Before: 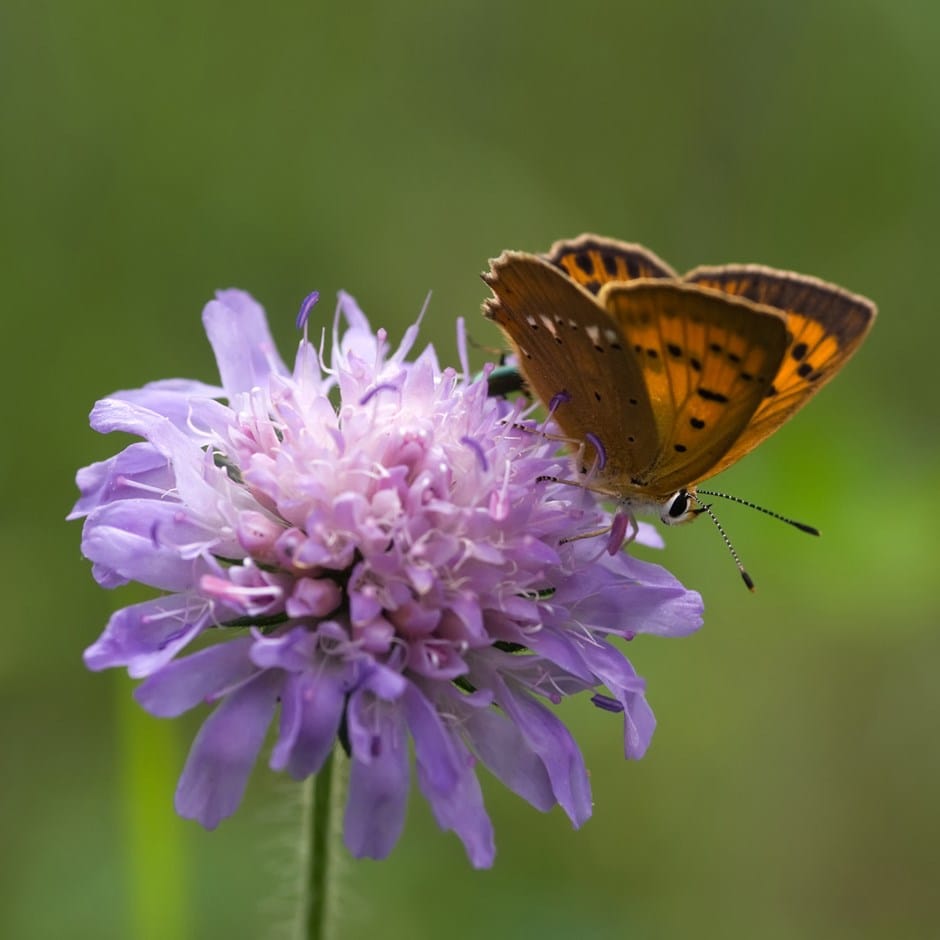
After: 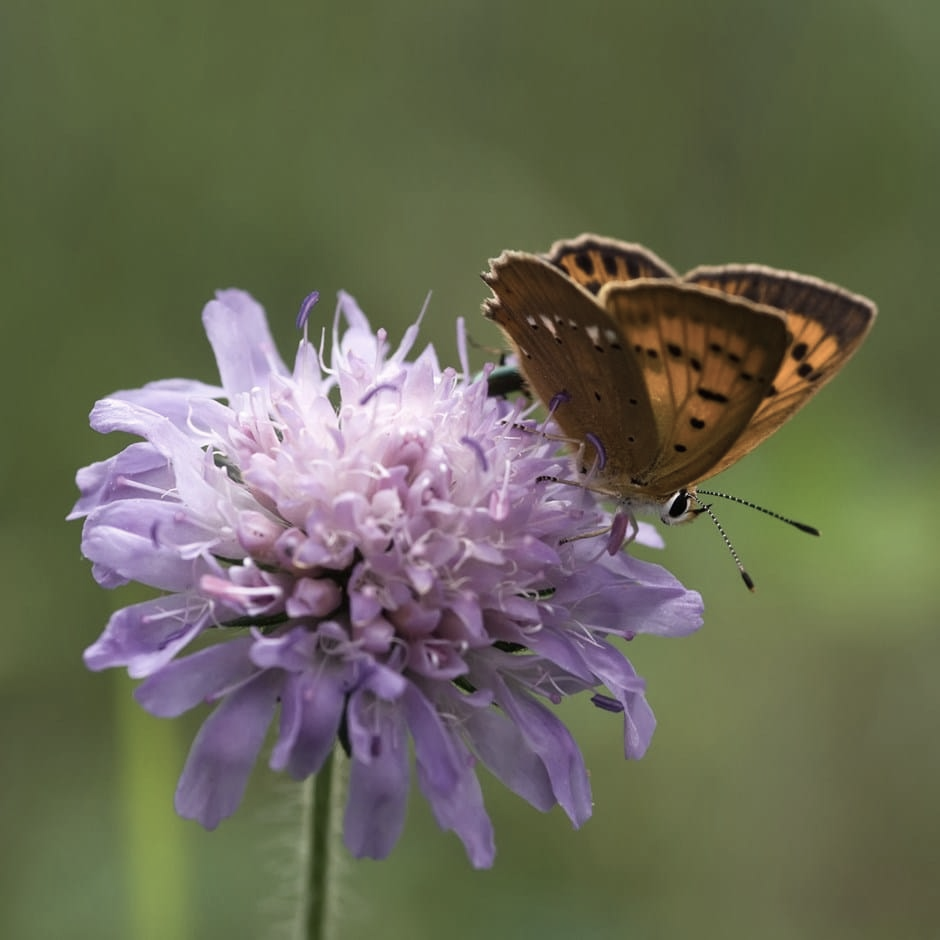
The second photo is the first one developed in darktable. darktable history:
contrast brightness saturation: contrast 0.101, saturation -0.367
